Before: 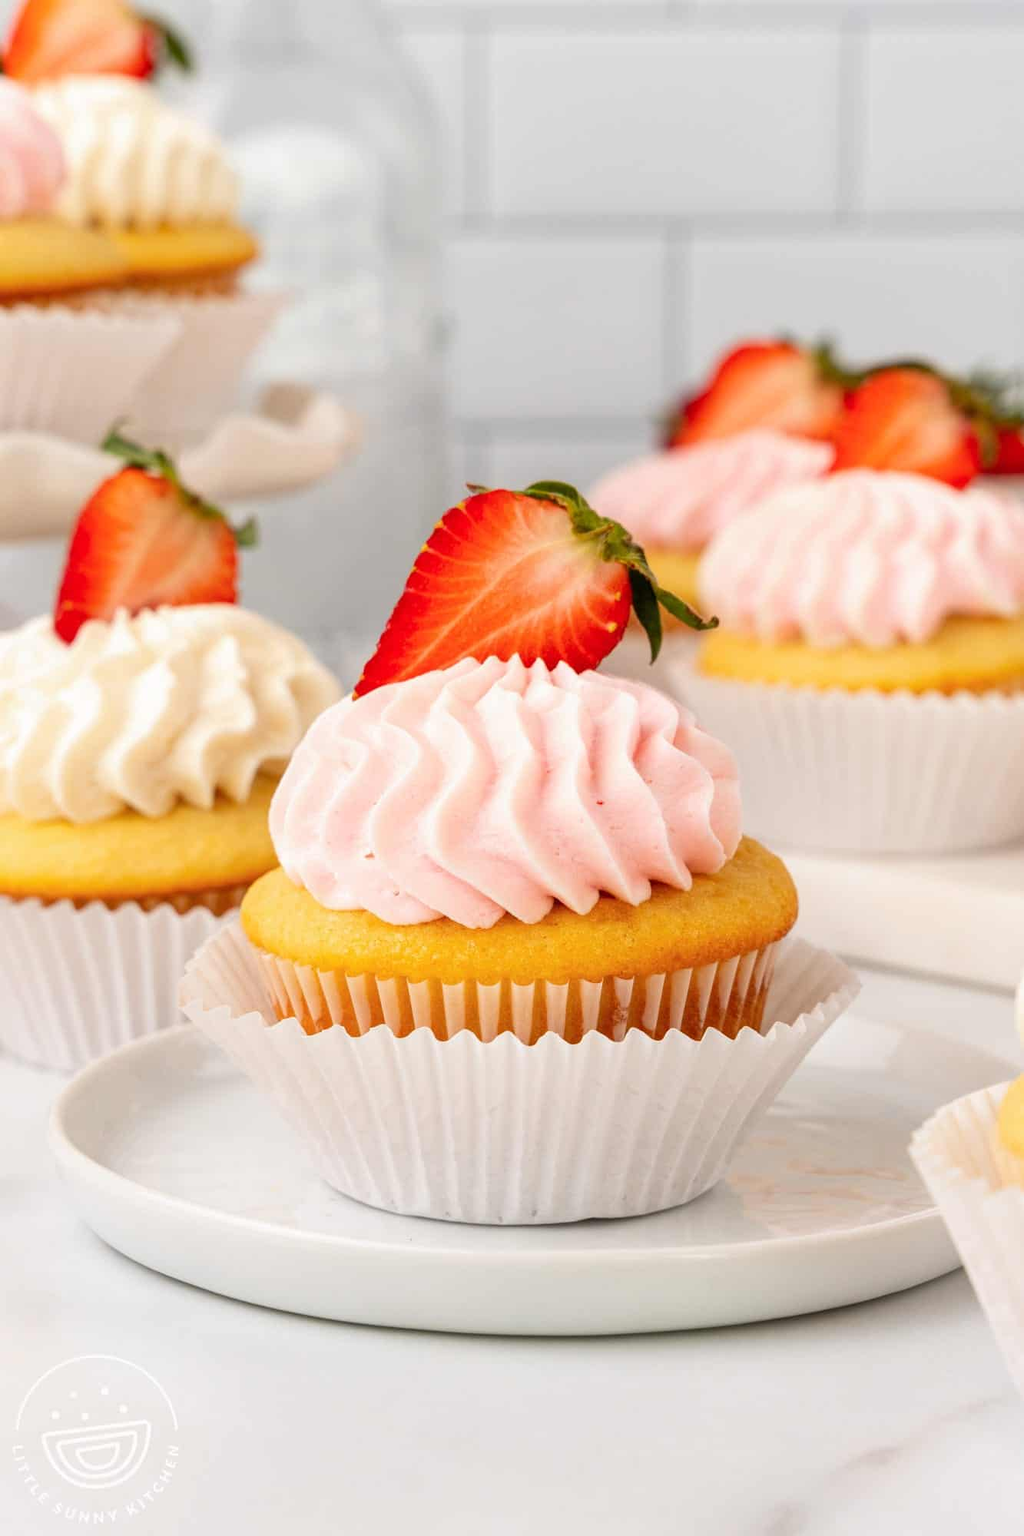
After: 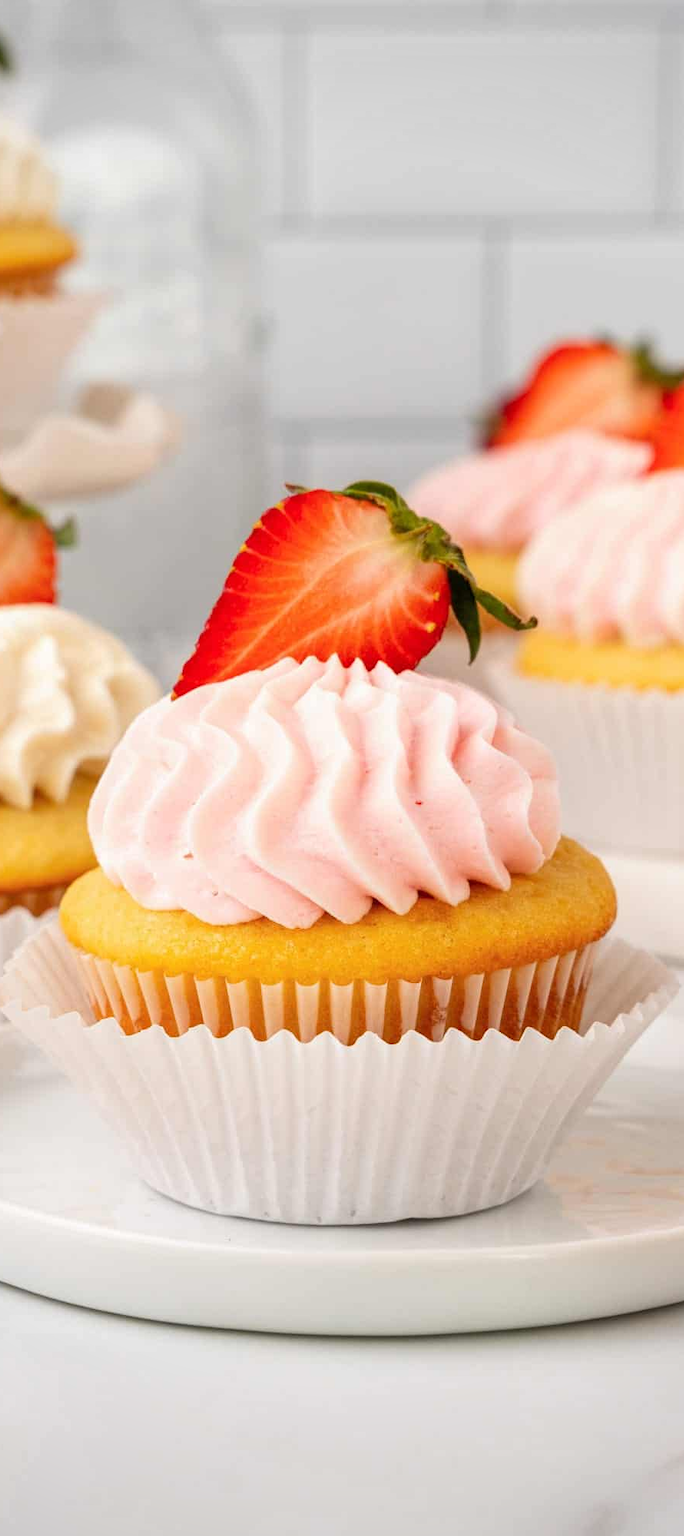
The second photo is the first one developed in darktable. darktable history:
crop and rotate: left 17.732%, right 15.423%
vignetting: fall-off radius 60.92%
